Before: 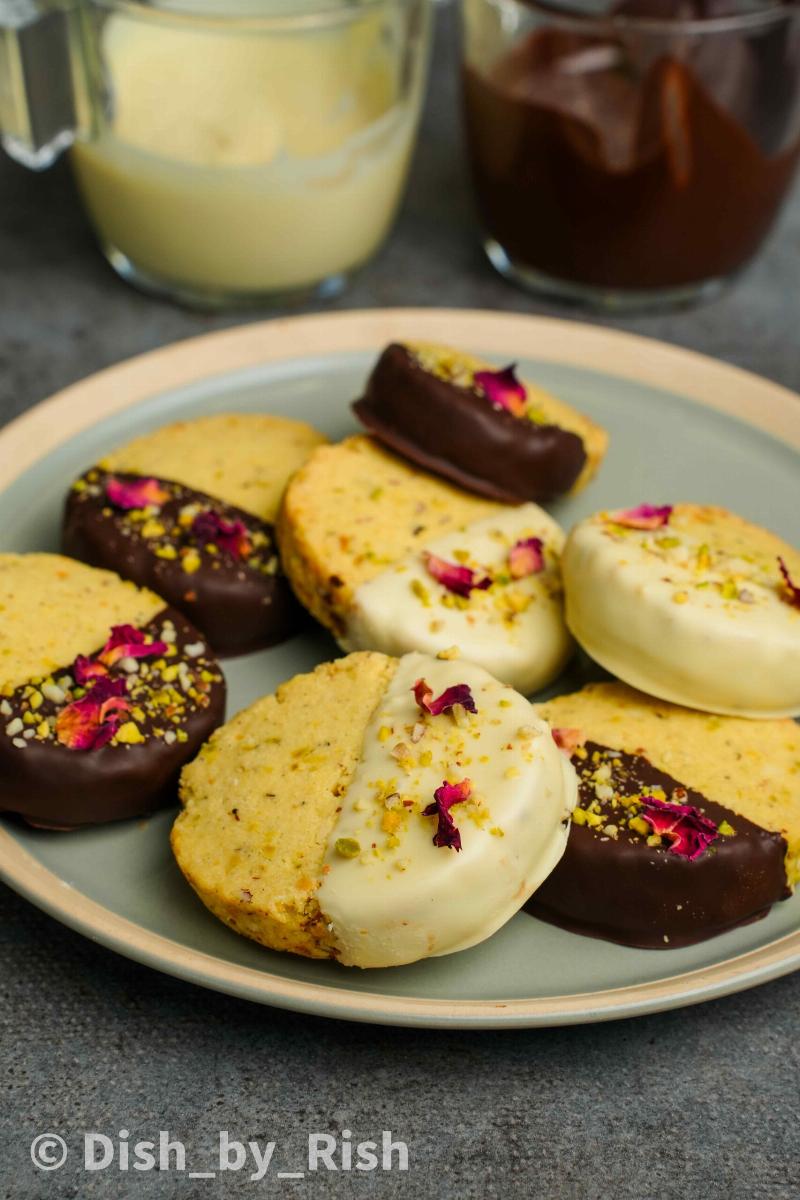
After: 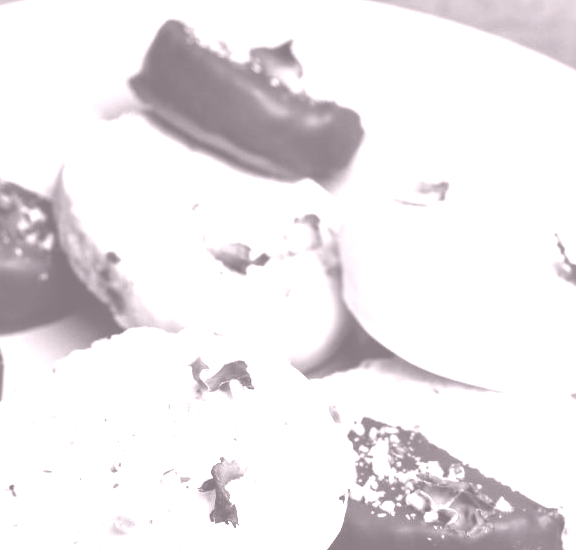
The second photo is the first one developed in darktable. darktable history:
crop and rotate: left 27.938%, top 27.046%, bottom 27.046%
colorize: hue 25.2°, saturation 83%, source mix 82%, lightness 79%, version 1
tone curve: curves: ch0 [(0, 0.01) (0.037, 0.032) (0.131, 0.108) (0.275, 0.256) (0.483, 0.512) (0.61, 0.665) (0.696, 0.742) (0.792, 0.819) (0.911, 0.925) (0.997, 0.995)]; ch1 [(0, 0) (0.301, 0.3) (0.423, 0.421) (0.492, 0.488) (0.507, 0.503) (0.53, 0.532) (0.573, 0.586) (0.683, 0.702) (0.746, 0.77) (1, 1)]; ch2 [(0, 0) (0.246, 0.233) (0.36, 0.352) (0.415, 0.415) (0.485, 0.487) (0.502, 0.504) (0.525, 0.518) (0.539, 0.539) (0.587, 0.594) (0.636, 0.652) (0.711, 0.729) (0.845, 0.855) (0.998, 0.977)], color space Lab, independent channels, preserve colors none
